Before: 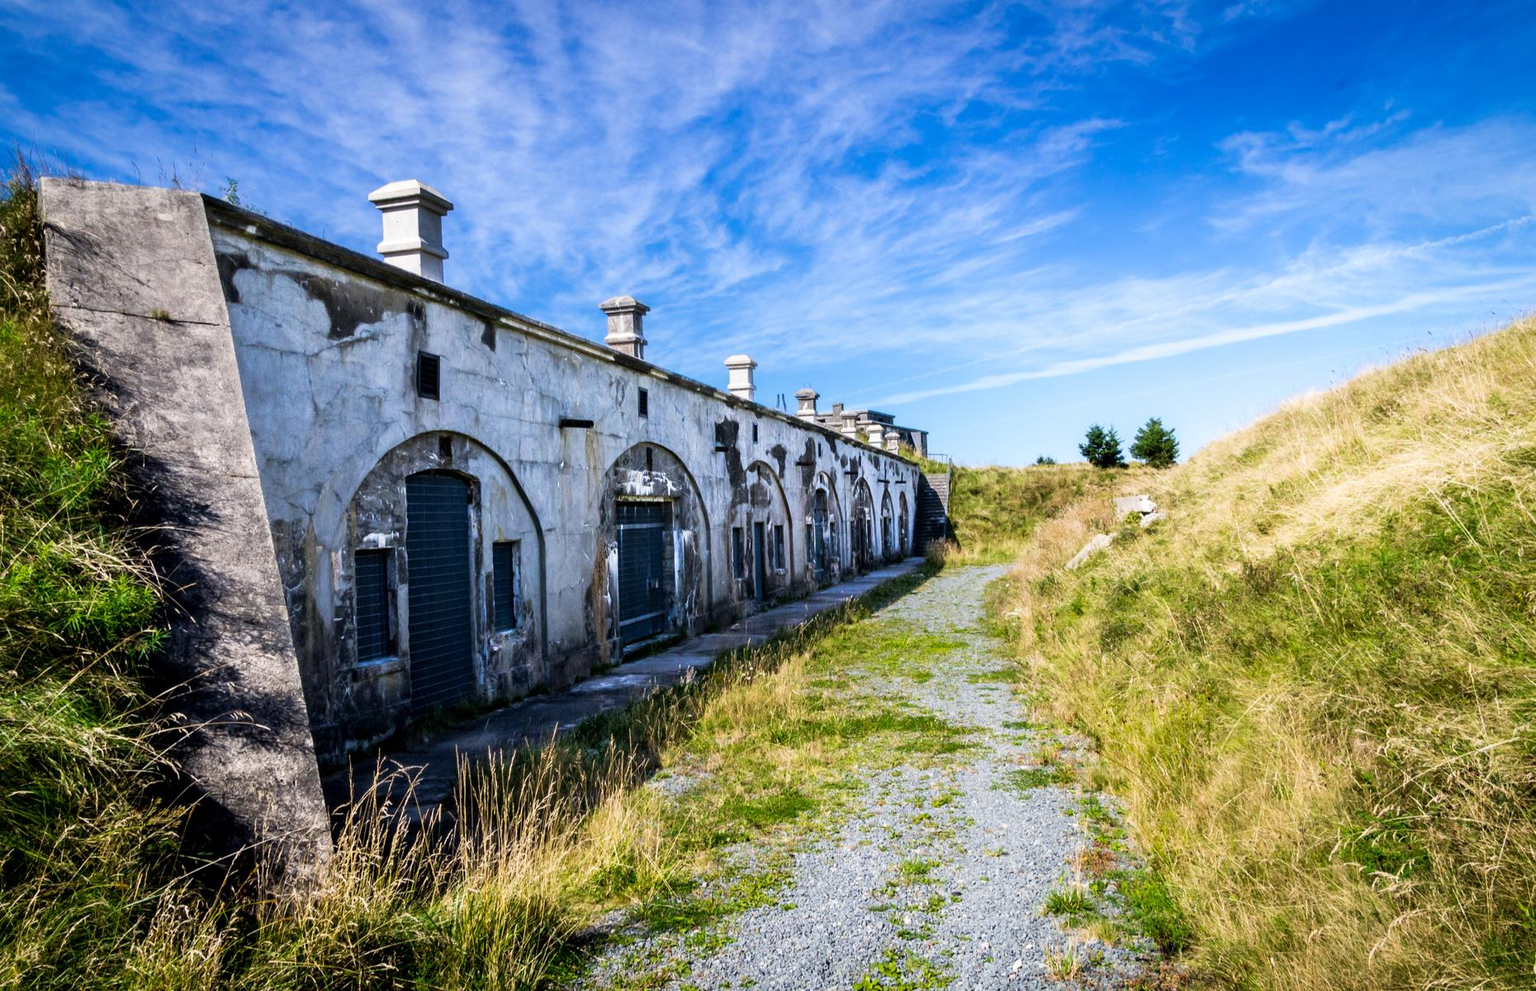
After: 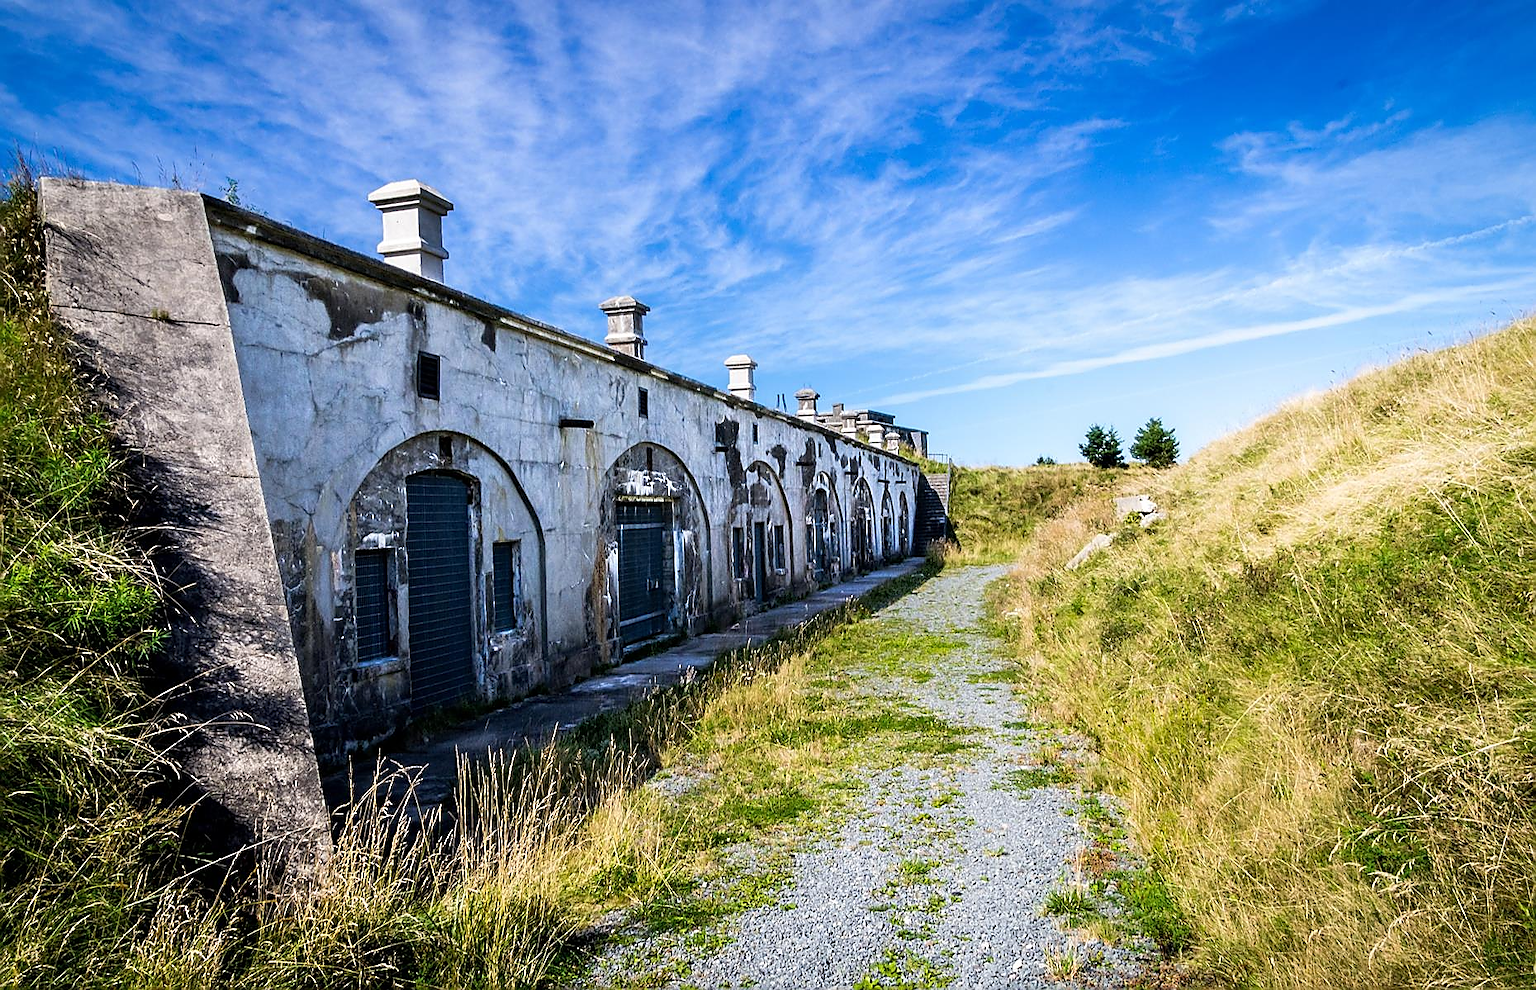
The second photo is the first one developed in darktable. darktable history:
sharpen: radius 1.35, amount 1.255, threshold 0.605
